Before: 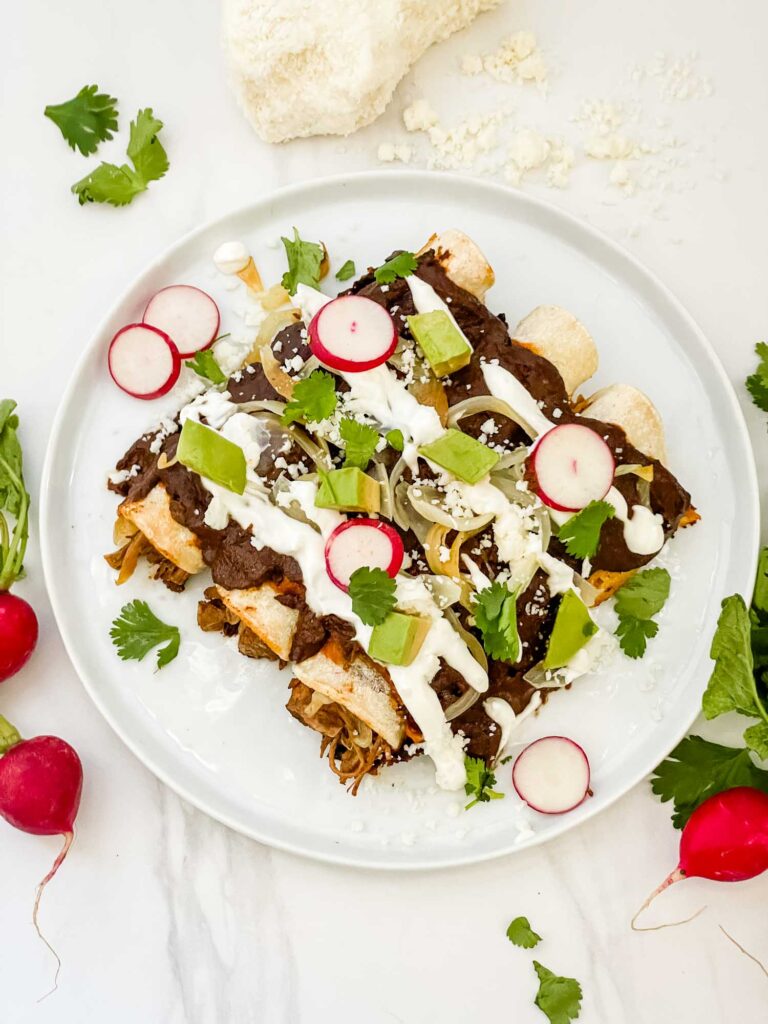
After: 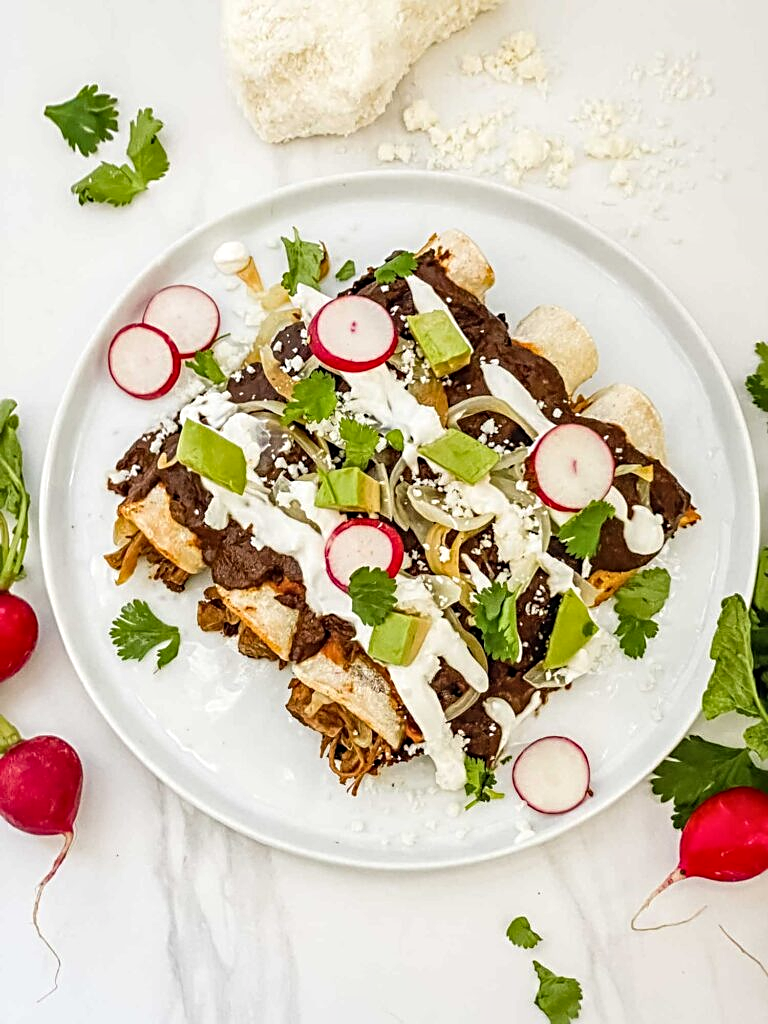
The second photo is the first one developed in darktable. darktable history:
local contrast: on, module defaults
sharpen: radius 3.112
